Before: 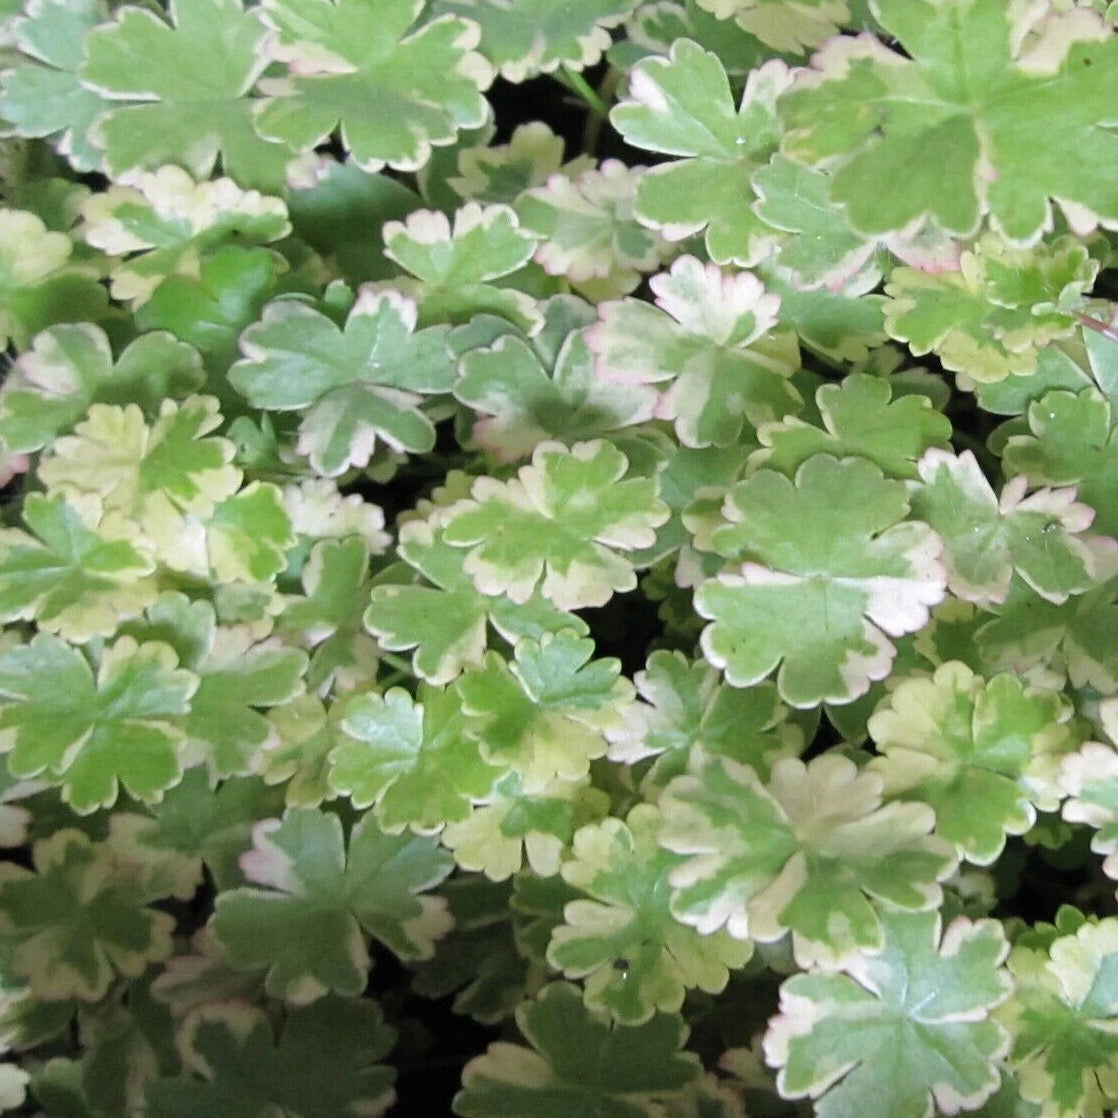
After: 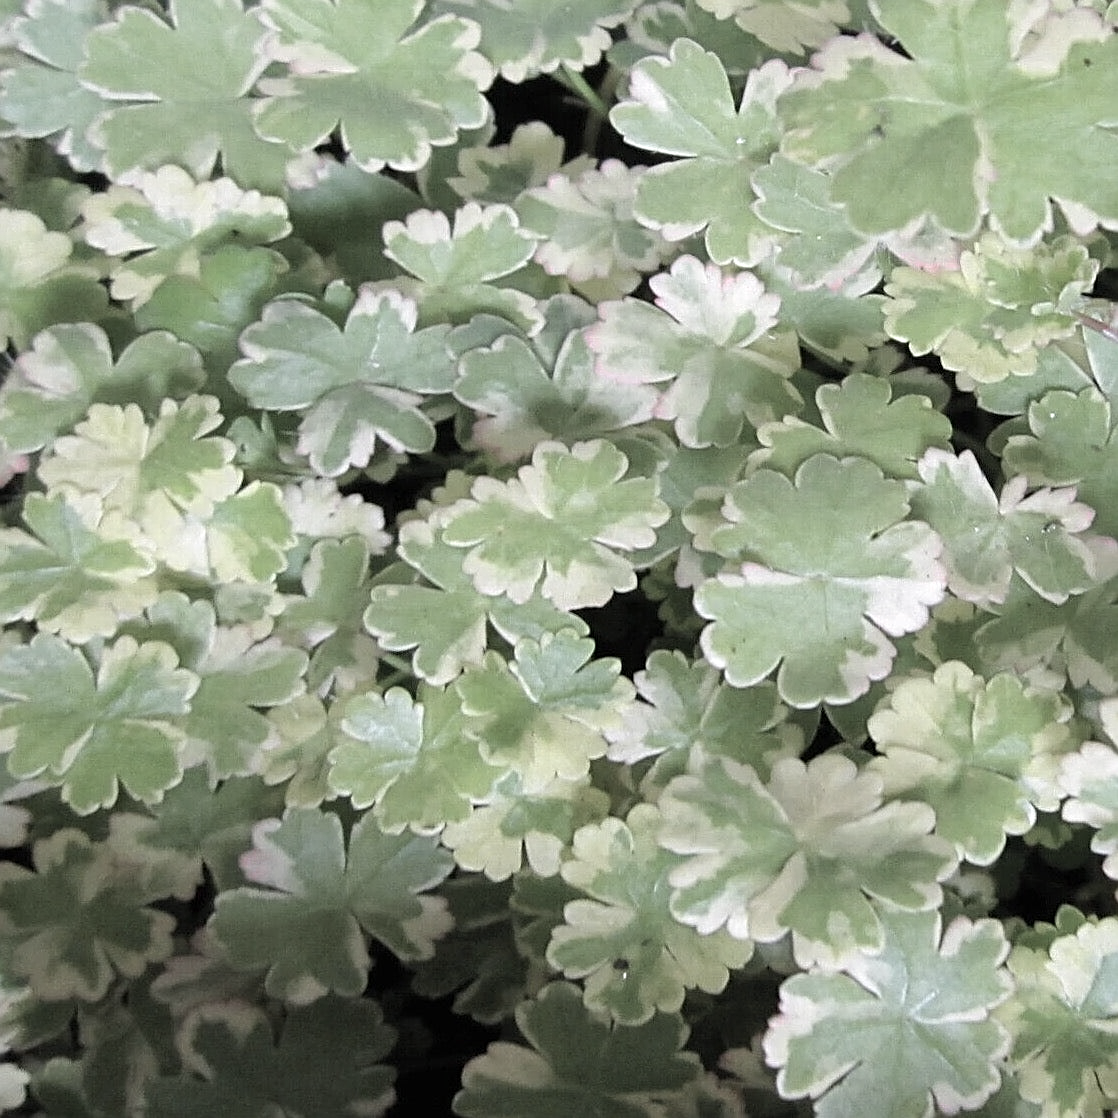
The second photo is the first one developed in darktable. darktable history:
sharpen: on, module defaults
color zones: curves: ch0 [(0, 0.6) (0.129, 0.585) (0.193, 0.596) (0.429, 0.5) (0.571, 0.5) (0.714, 0.5) (0.857, 0.5) (1, 0.6)]; ch1 [(0, 0.453) (0.112, 0.245) (0.213, 0.252) (0.429, 0.233) (0.571, 0.231) (0.683, 0.242) (0.857, 0.296) (1, 0.453)]
